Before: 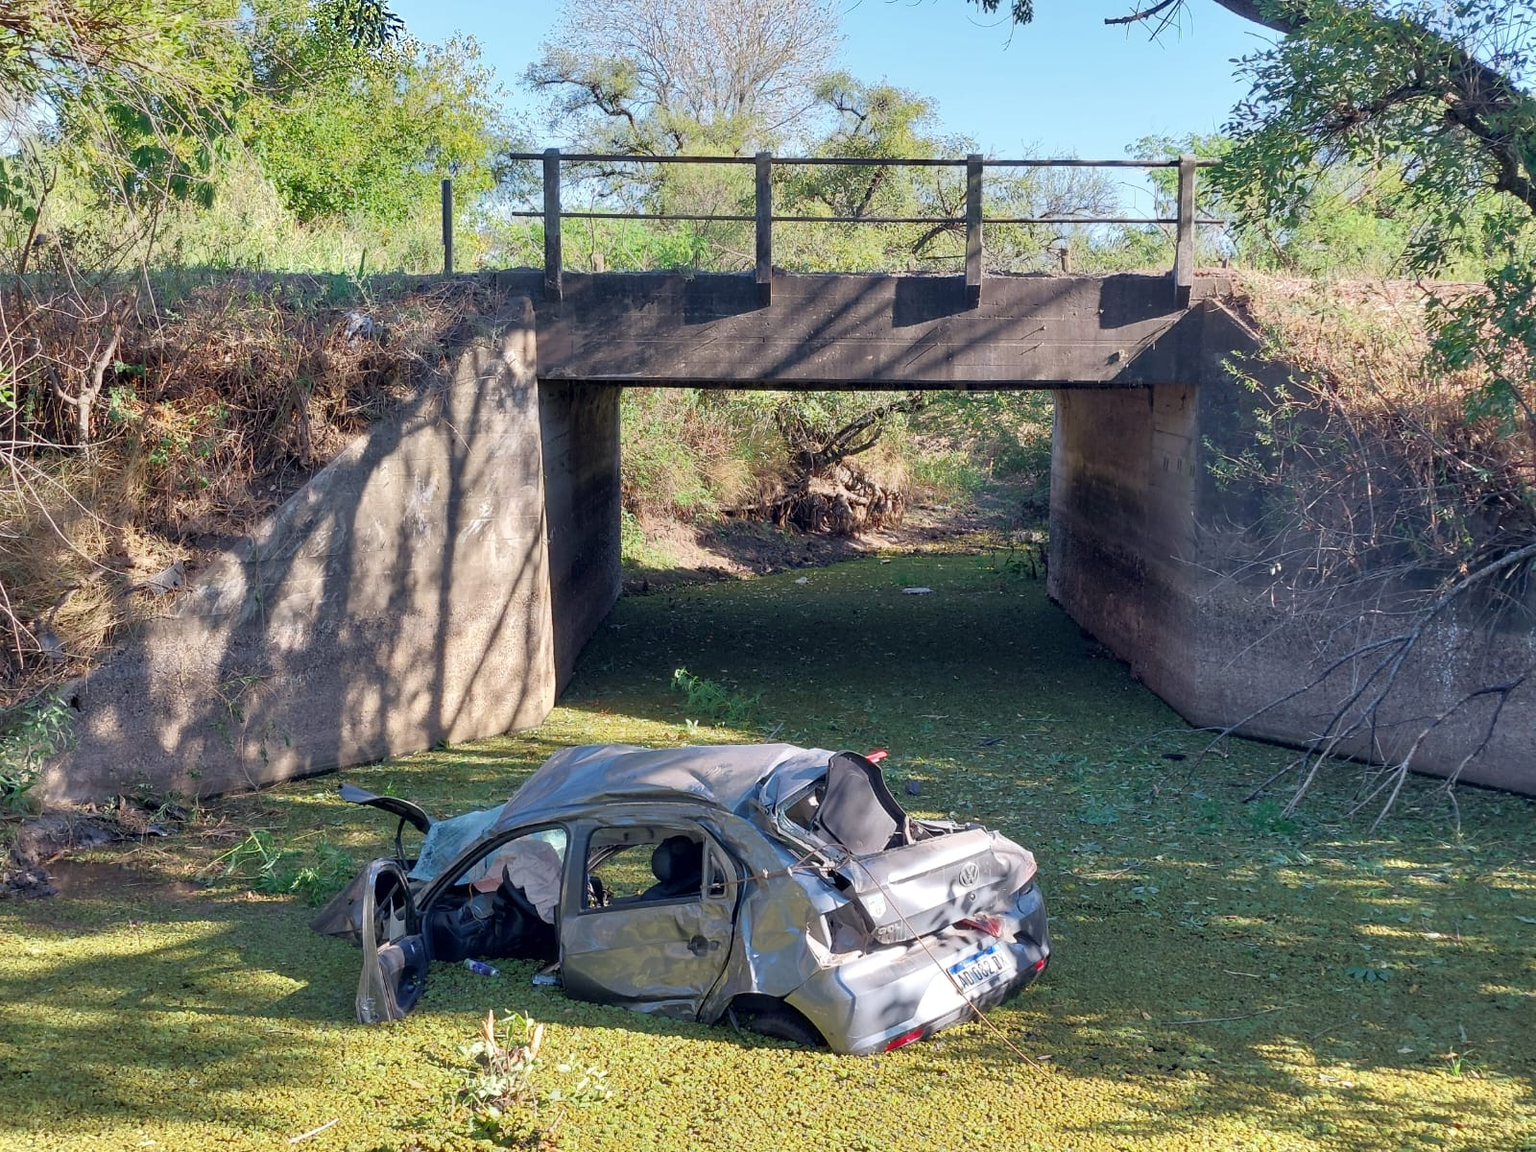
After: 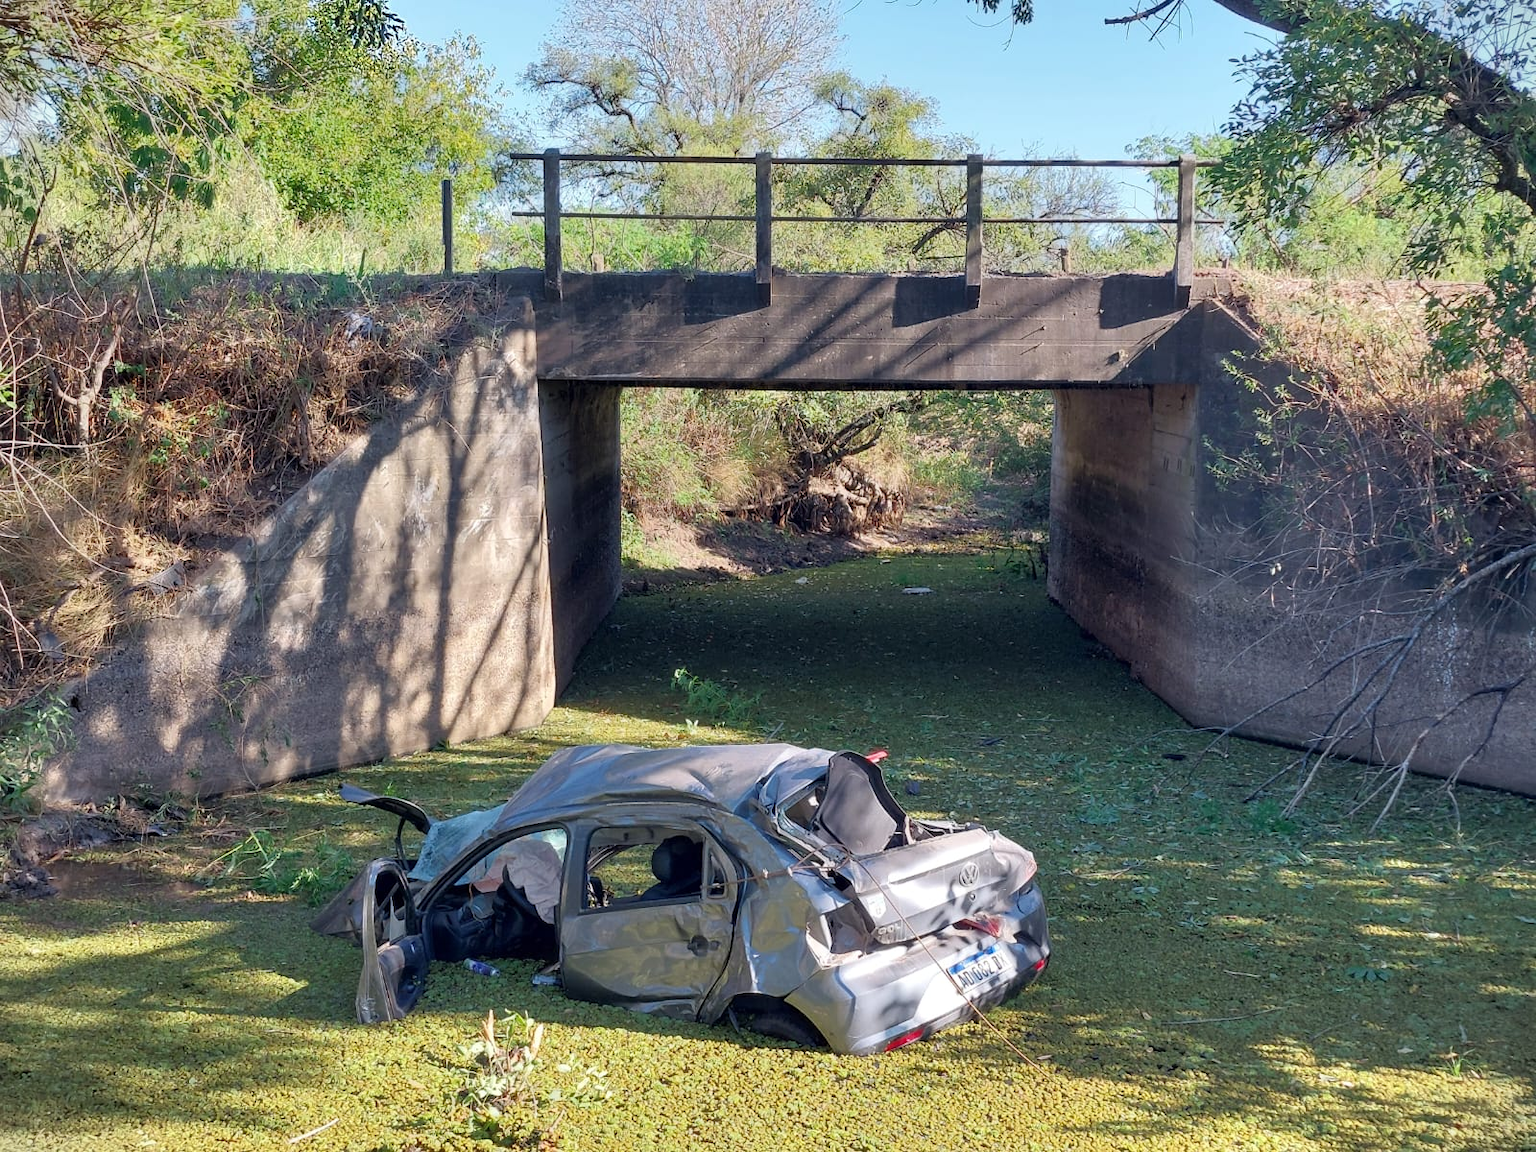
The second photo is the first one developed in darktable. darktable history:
vignetting: fall-off start 99.39%, dithering 16-bit output
